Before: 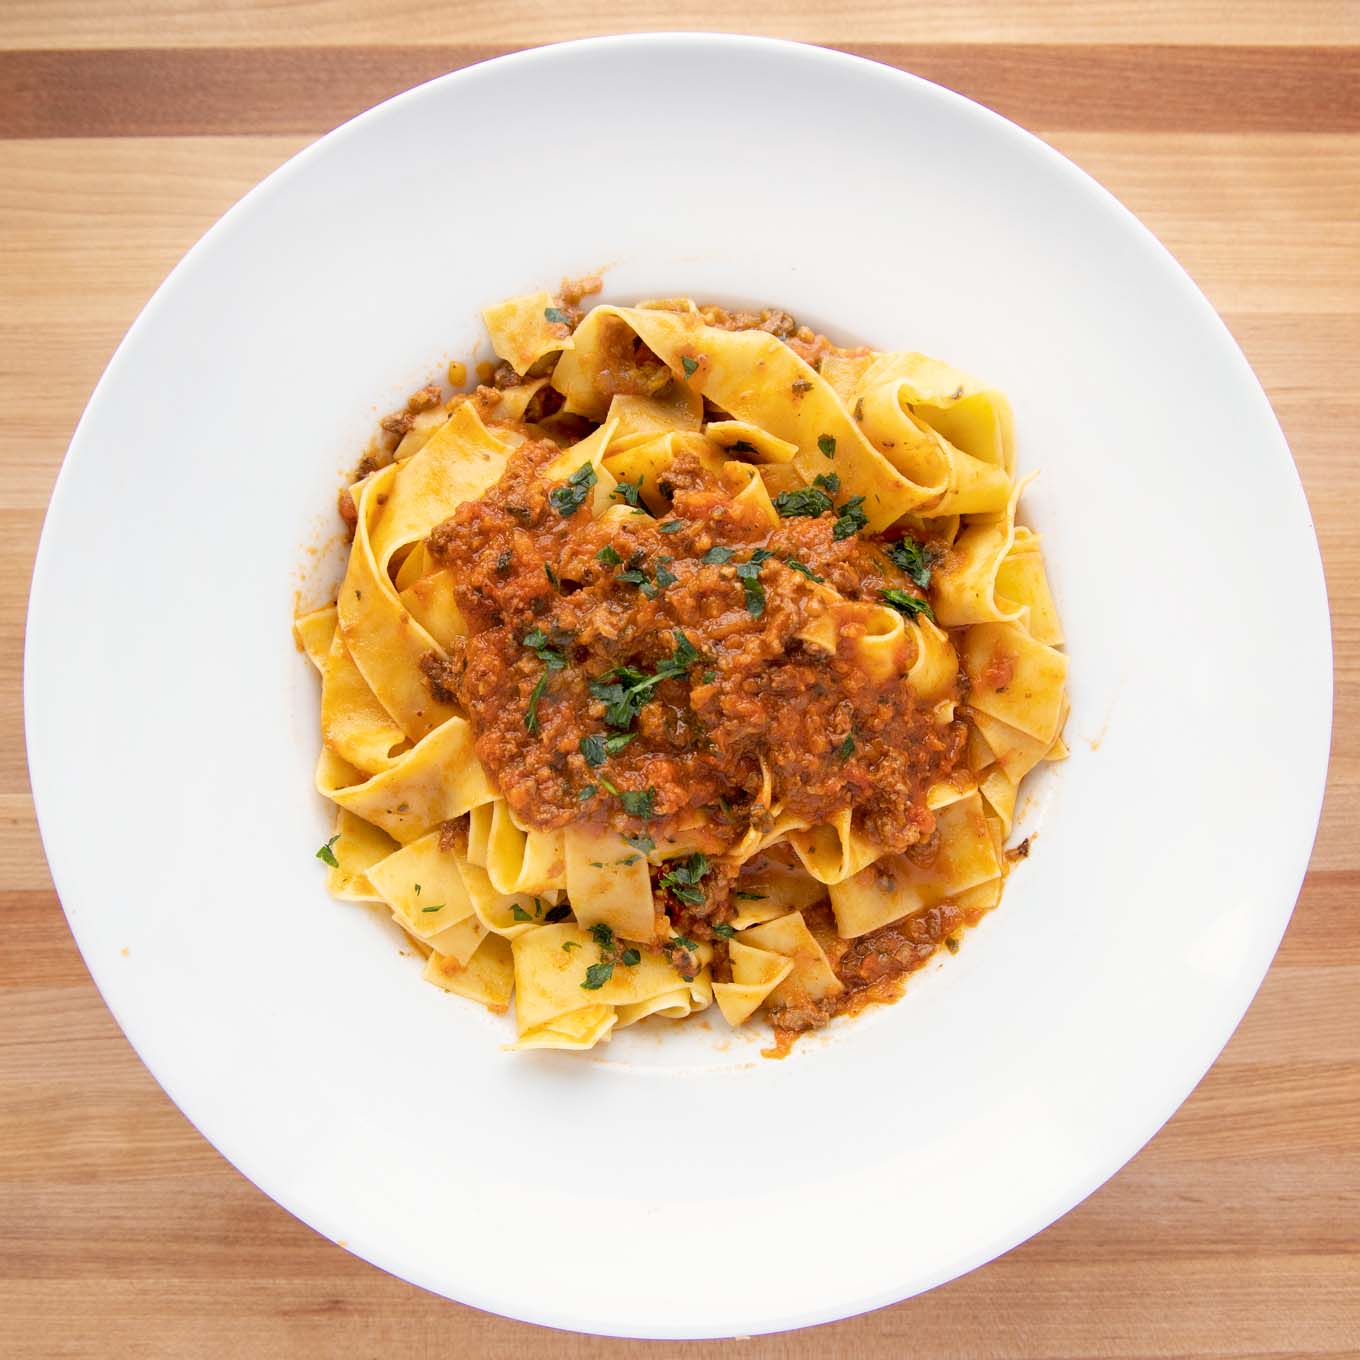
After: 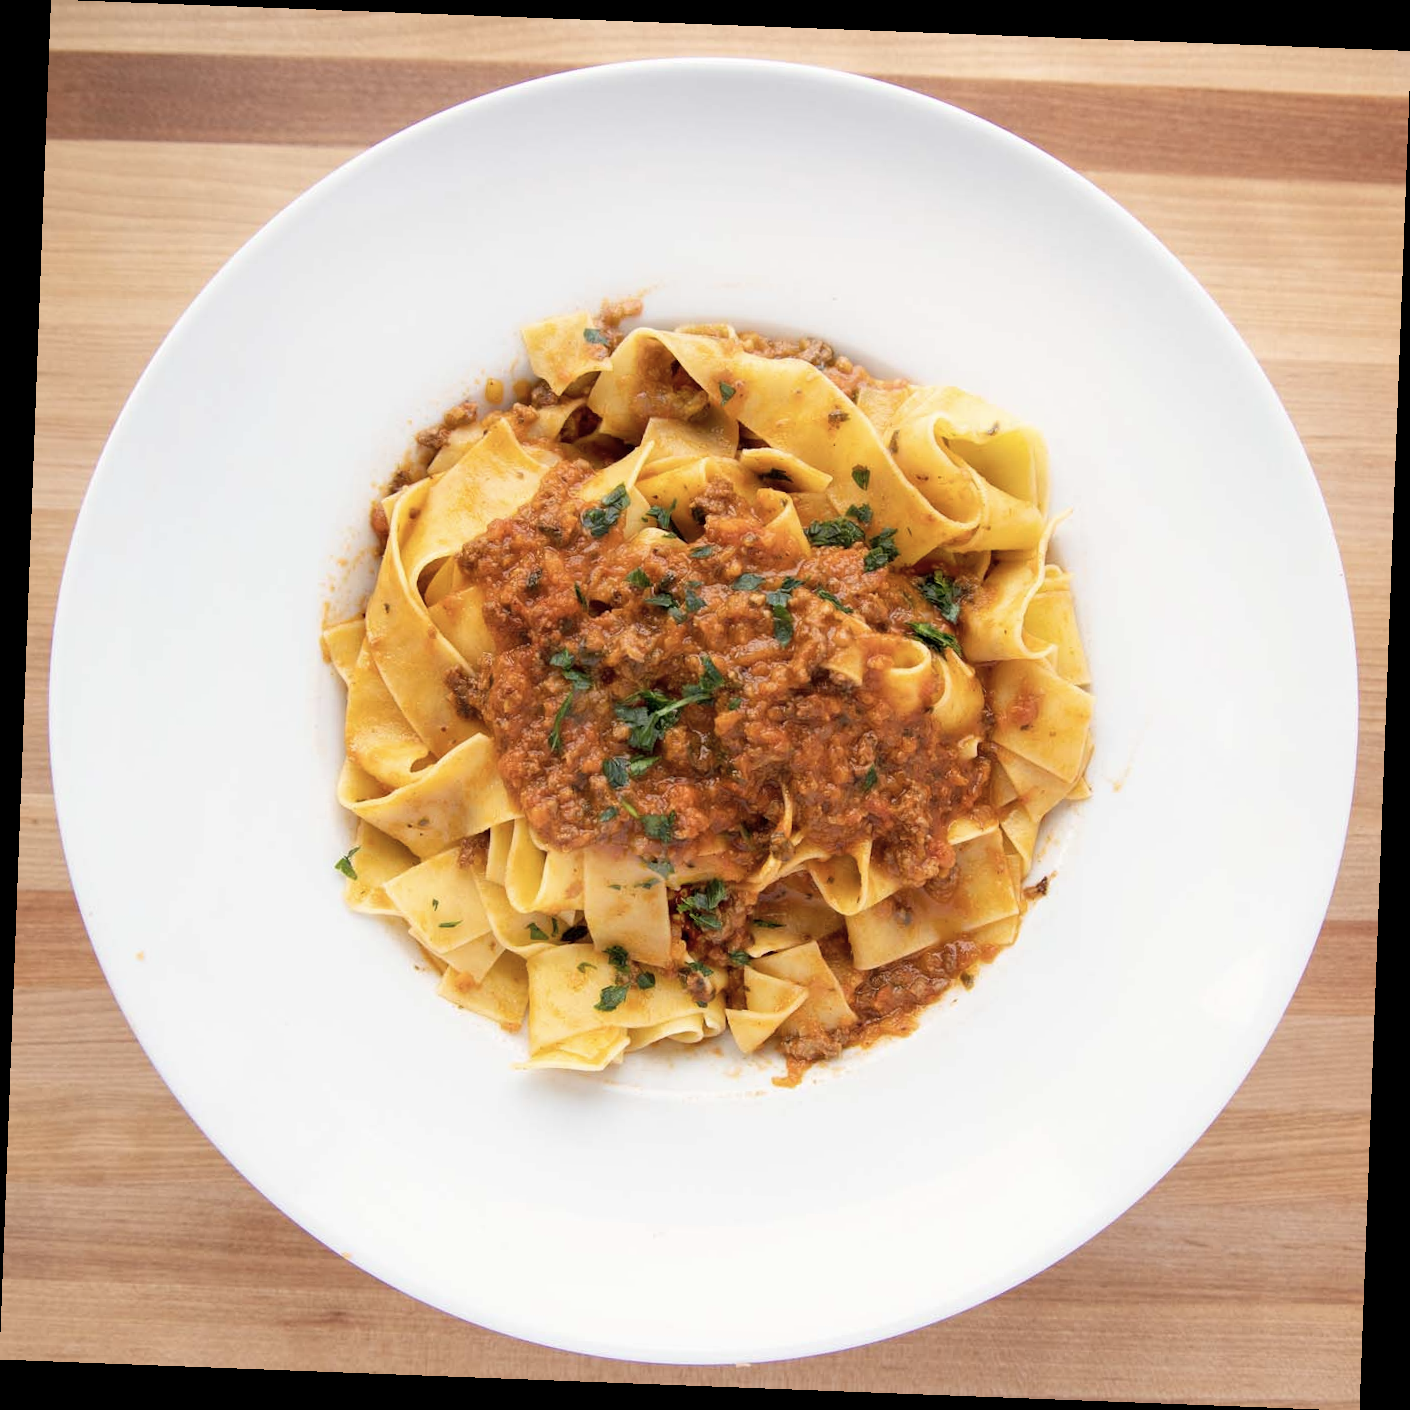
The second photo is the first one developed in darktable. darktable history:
contrast brightness saturation: saturation -0.17
rotate and perspective: rotation 2.17°, automatic cropping off
